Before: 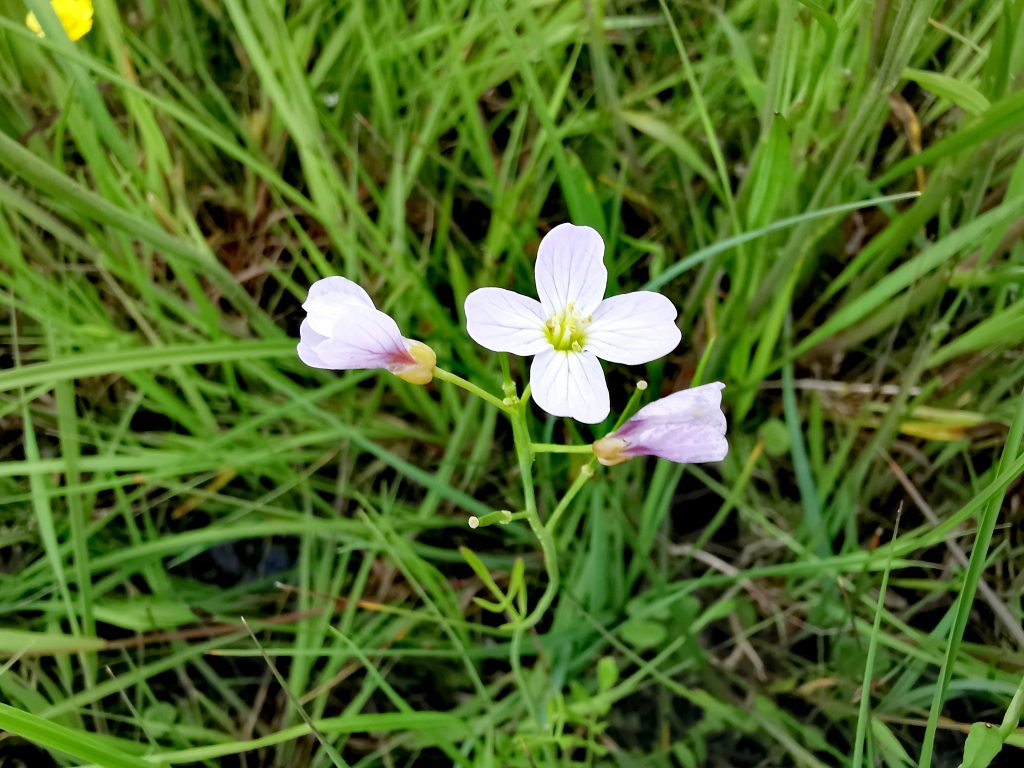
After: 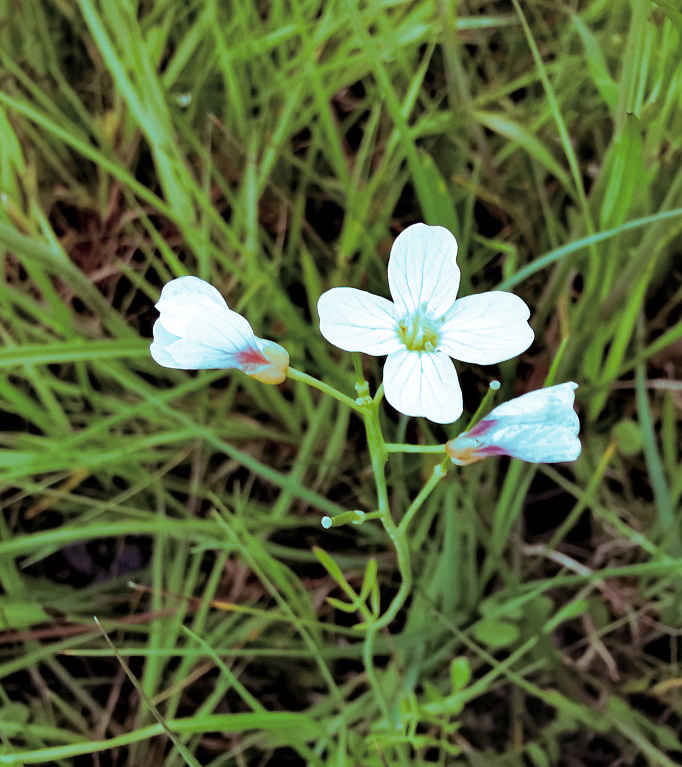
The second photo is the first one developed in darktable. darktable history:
crop and rotate: left 14.436%, right 18.898%
split-toning: shadows › hue 327.6°, highlights › hue 198°, highlights › saturation 0.55, balance -21.25, compress 0%
